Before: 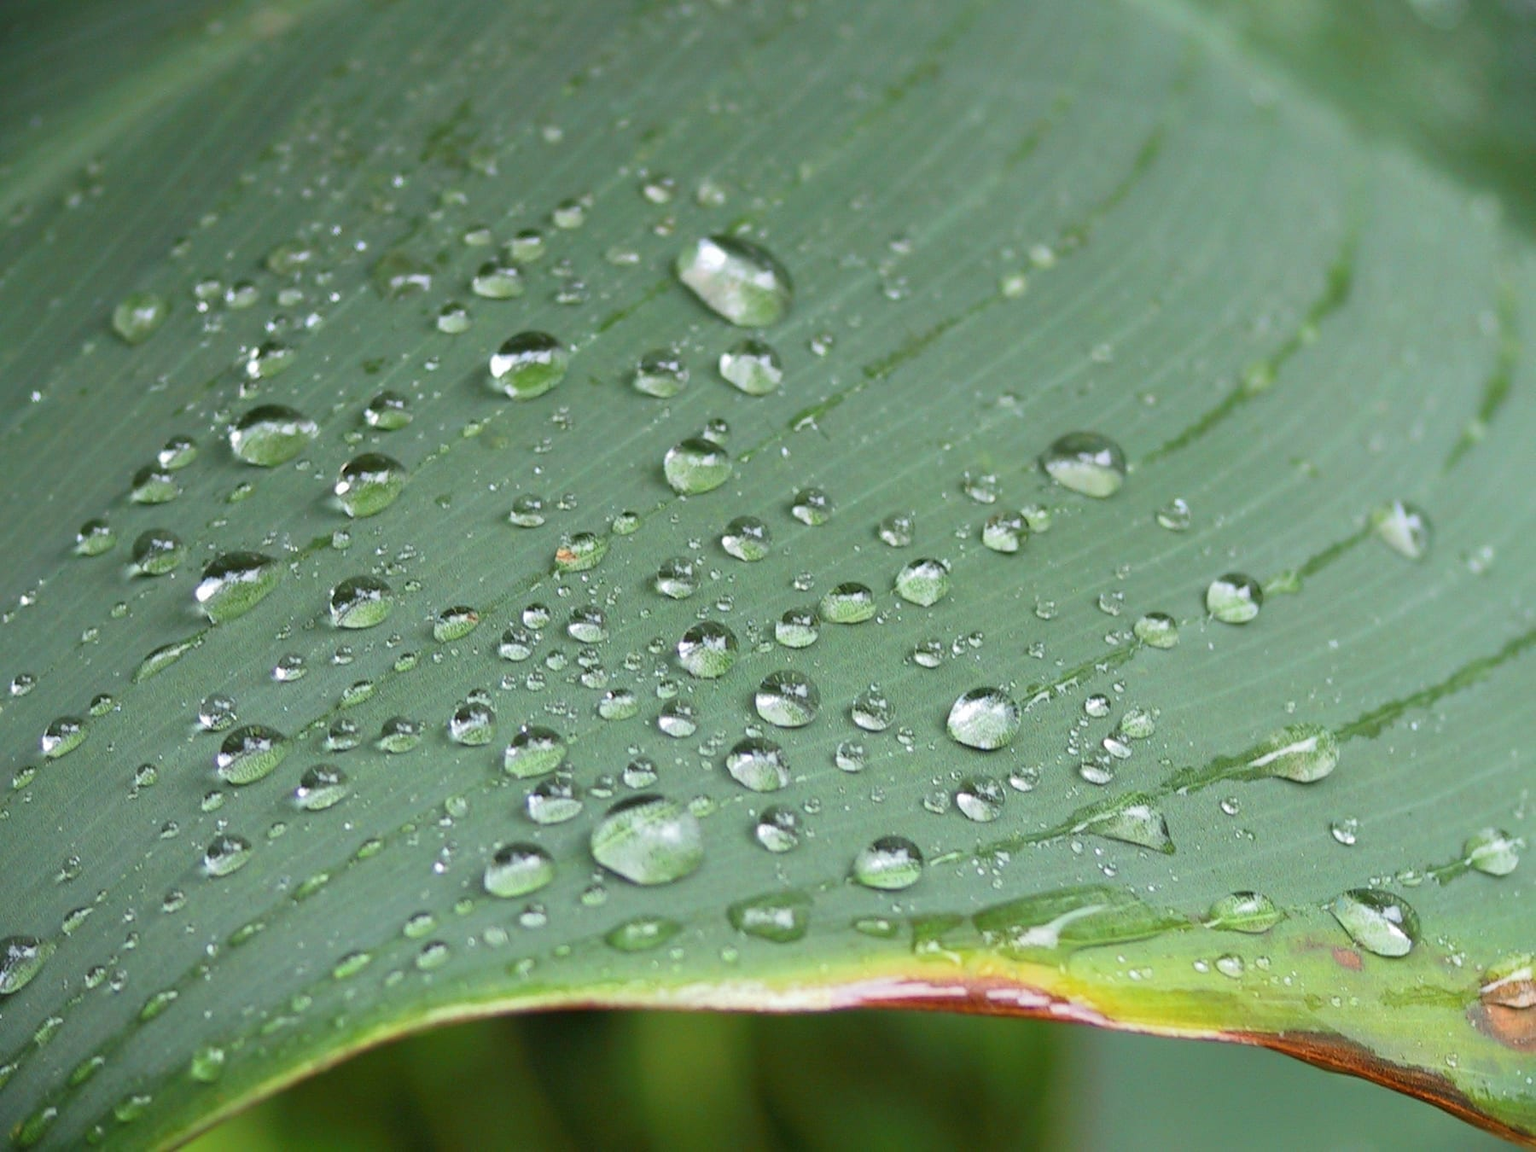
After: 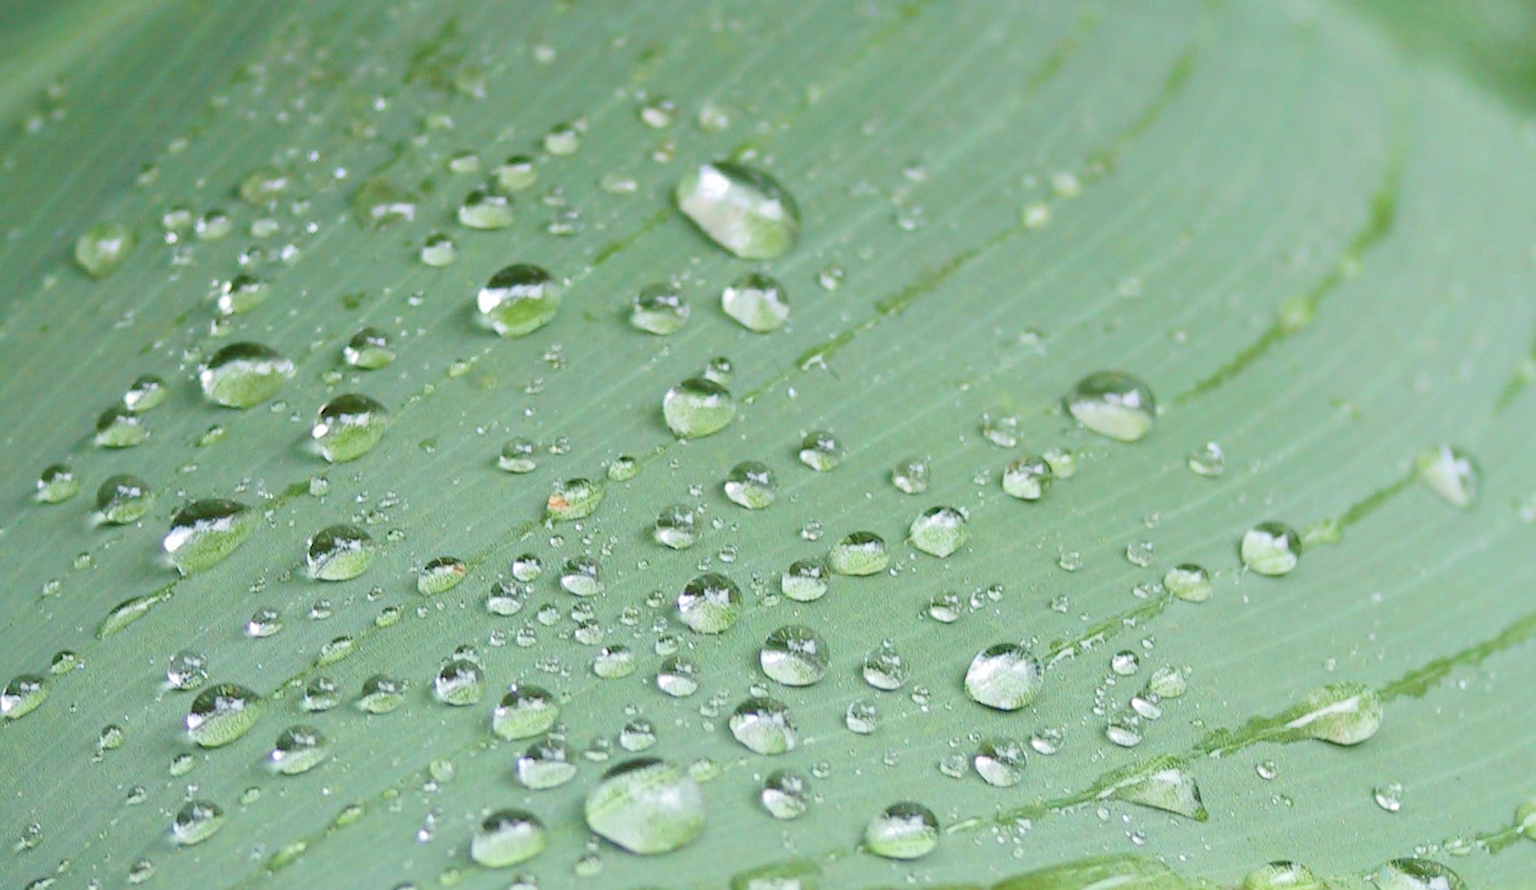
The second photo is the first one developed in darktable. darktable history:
velvia: on, module defaults
crop: left 2.737%, top 7.287%, right 3.421%, bottom 20.179%
tone curve: curves: ch0 [(0, 0) (0.003, 0.004) (0.011, 0.015) (0.025, 0.033) (0.044, 0.058) (0.069, 0.091) (0.1, 0.131) (0.136, 0.179) (0.177, 0.233) (0.224, 0.295) (0.277, 0.364) (0.335, 0.434) (0.399, 0.51) (0.468, 0.583) (0.543, 0.654) (0.623, 0.724) (0.709, 0.789) (0.801, 0.852) (0.898, 0.924) (1, 1)], preserve colors none
